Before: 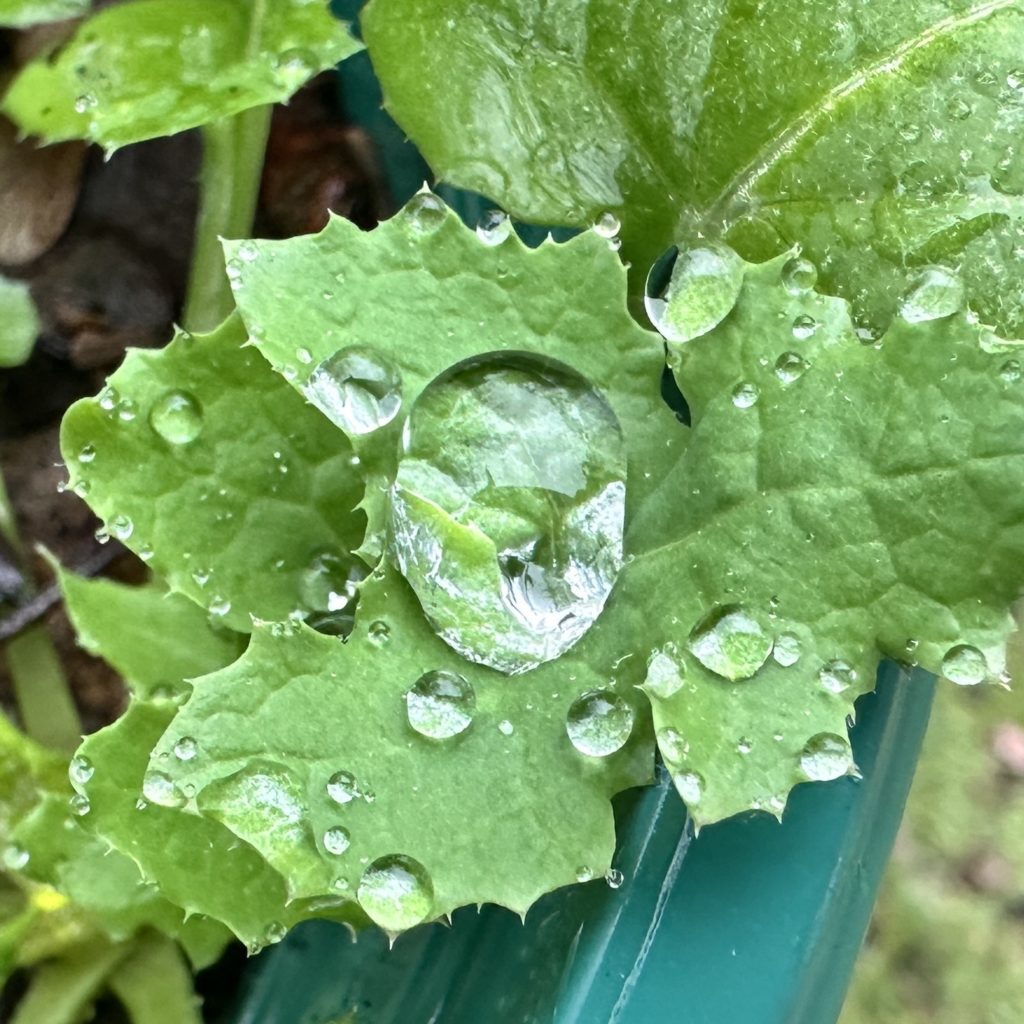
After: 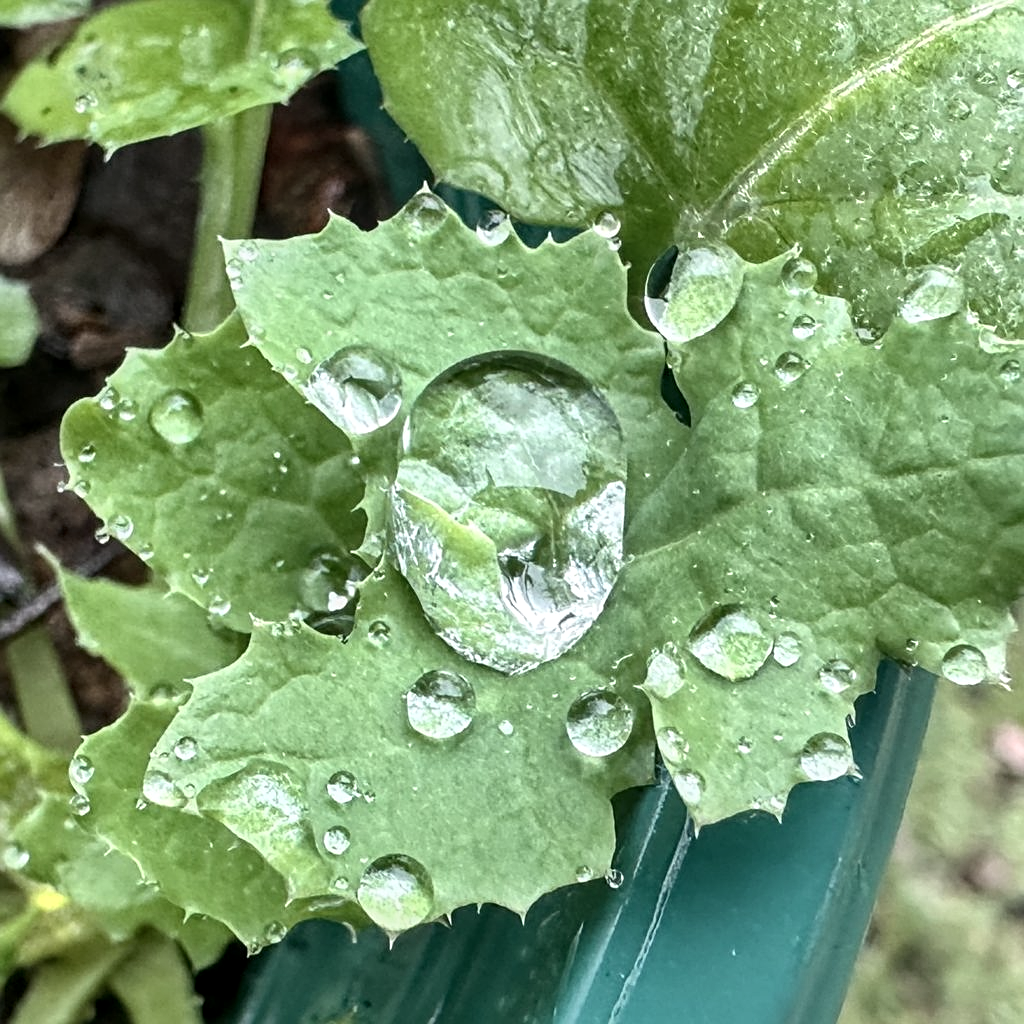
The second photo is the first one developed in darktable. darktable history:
sharpen: on, module defaults
contrast brightness saturation: contrast 0.102, saturation -0.356
local contrast: on, module defaults
